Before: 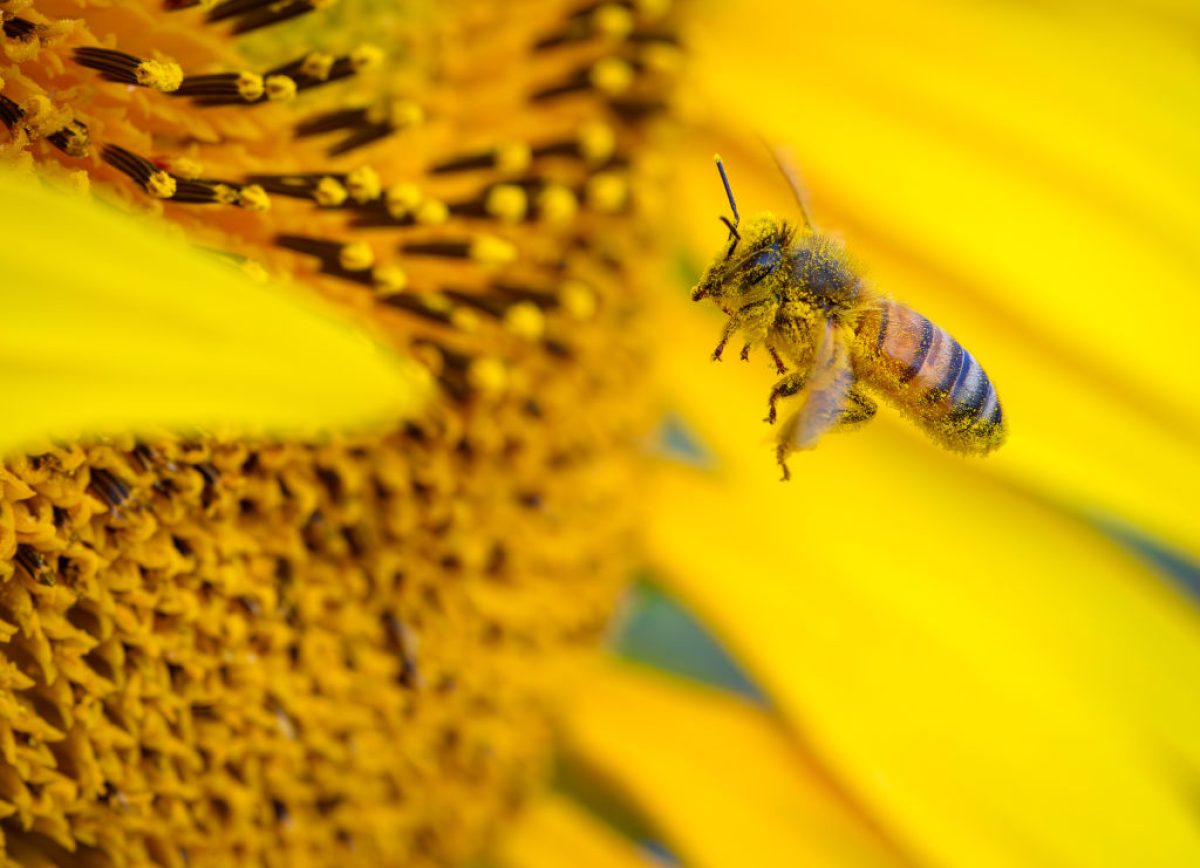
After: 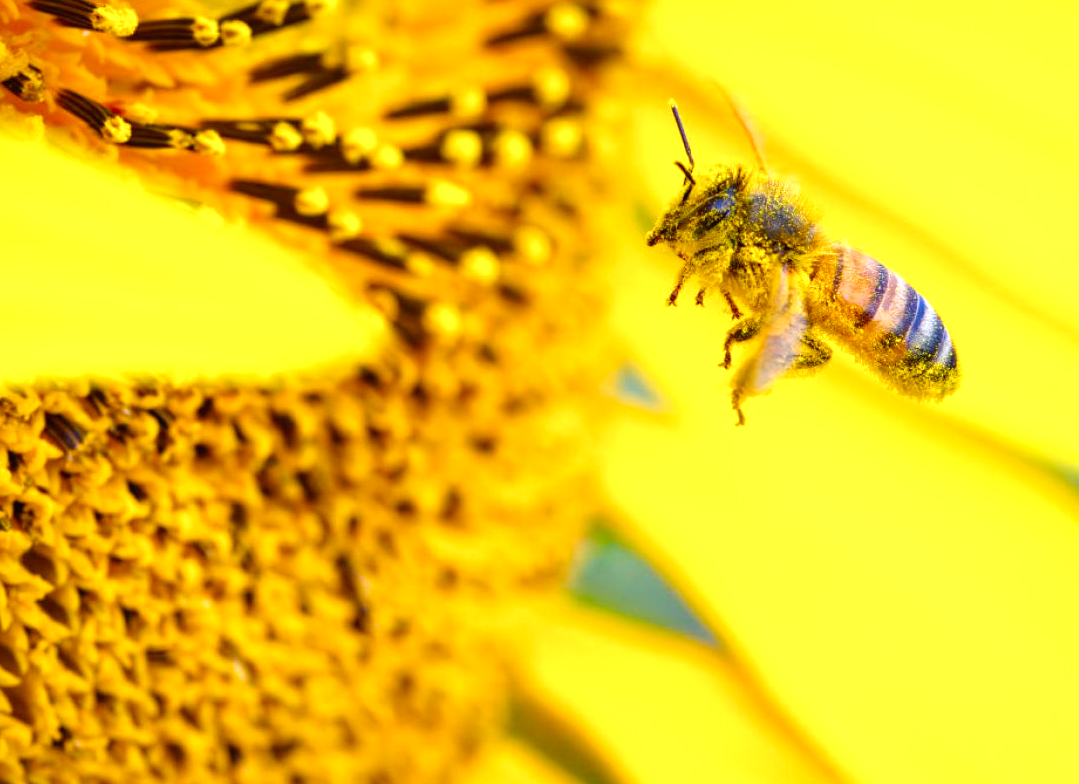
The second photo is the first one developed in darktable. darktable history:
tone curve: curves: ch0 [(0, 0.008) (0.083, 0.073) (0.28, 0.286) (0.528, 0.559) (0.961, 0.966) (1, 1)], preserve colors none
crop: left 3.762%, top 6.38%, right 6.278%, bottom 3.25%
color balance rgb: shadows lift › hue 86.05°, perceptual saturation grading › global saturation -0.008%, perceptual saturation grading › highlights -9.348%, perceptual saturation grading › mid-tones 18.565%, perceptual saturation grading › shadows 28.555%, perceptual brilliance grading › global brilliance 25.313%
